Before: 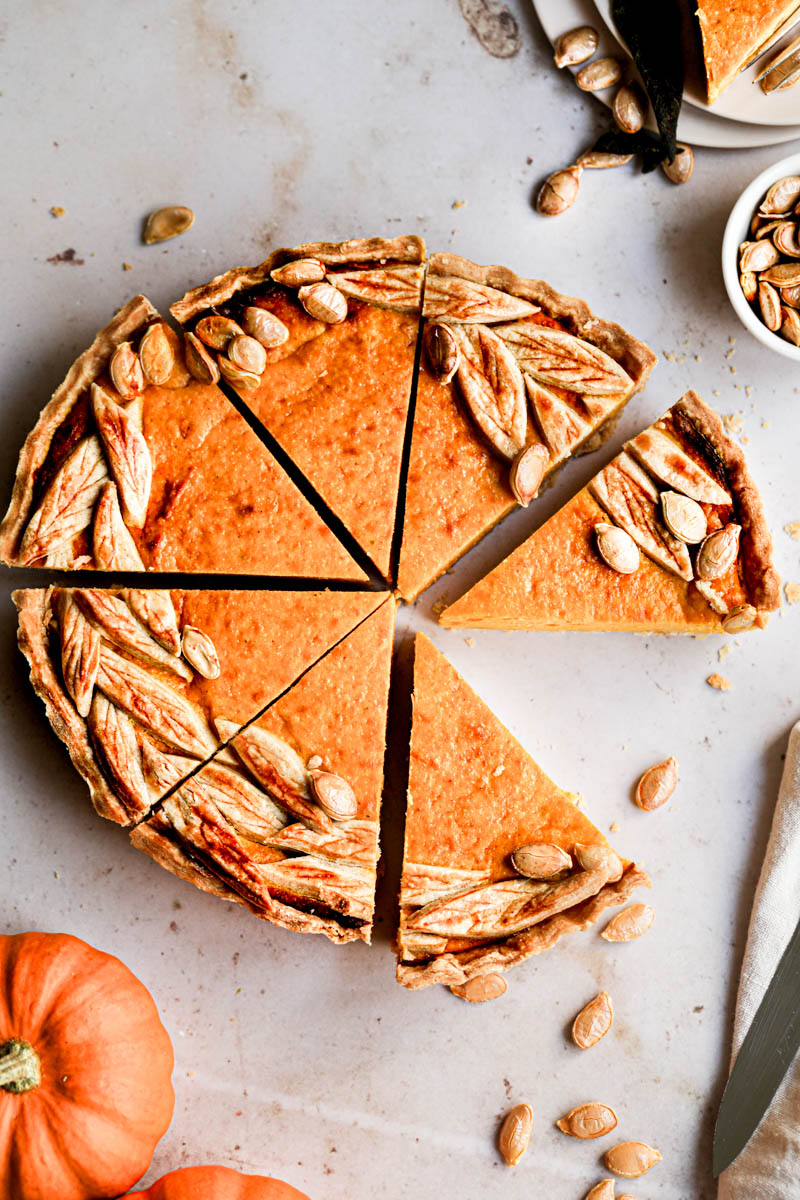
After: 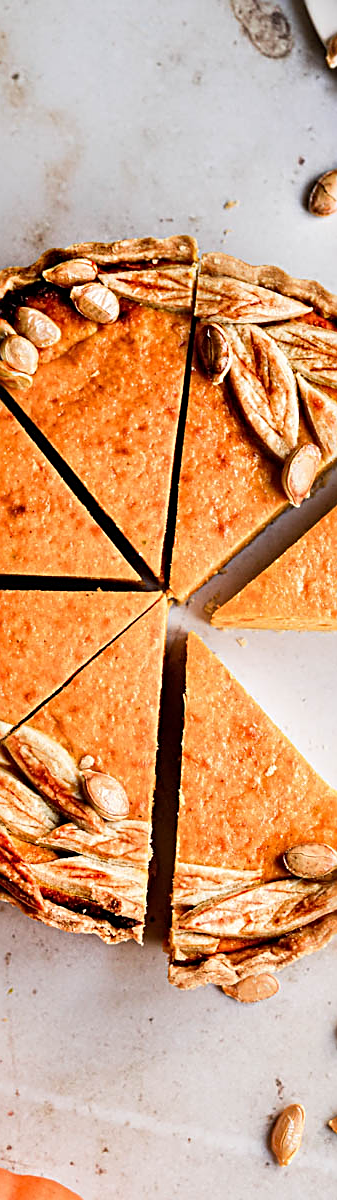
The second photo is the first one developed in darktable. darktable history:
sharpen: on, module defaults
crop: left 28.583%, right 29.231%
